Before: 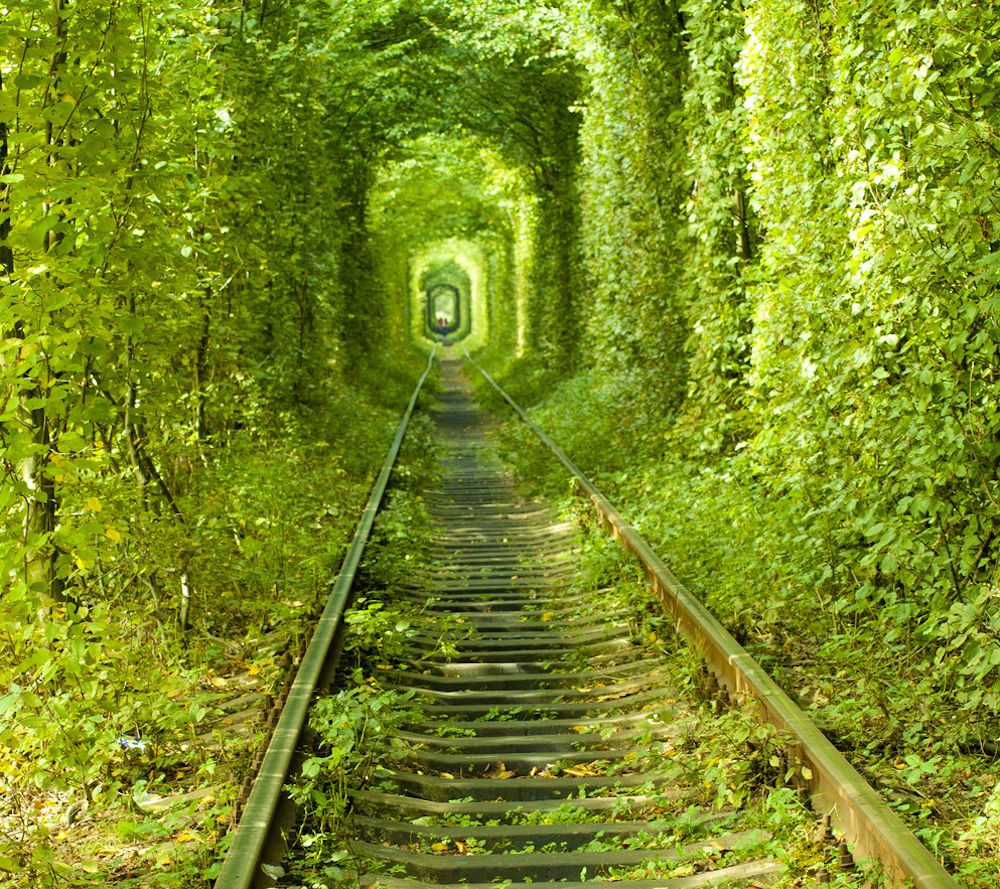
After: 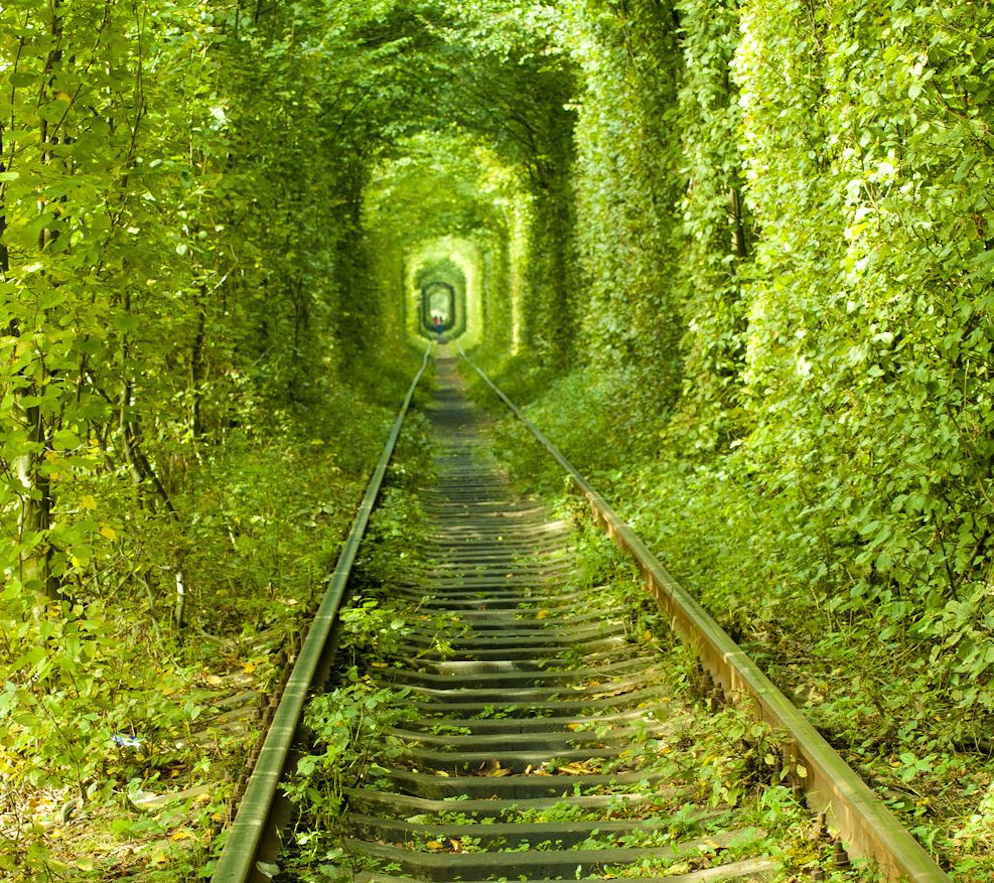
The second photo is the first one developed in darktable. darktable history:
crop and rotate: left 0.513%, top 0.254%, bottom 0.386%
